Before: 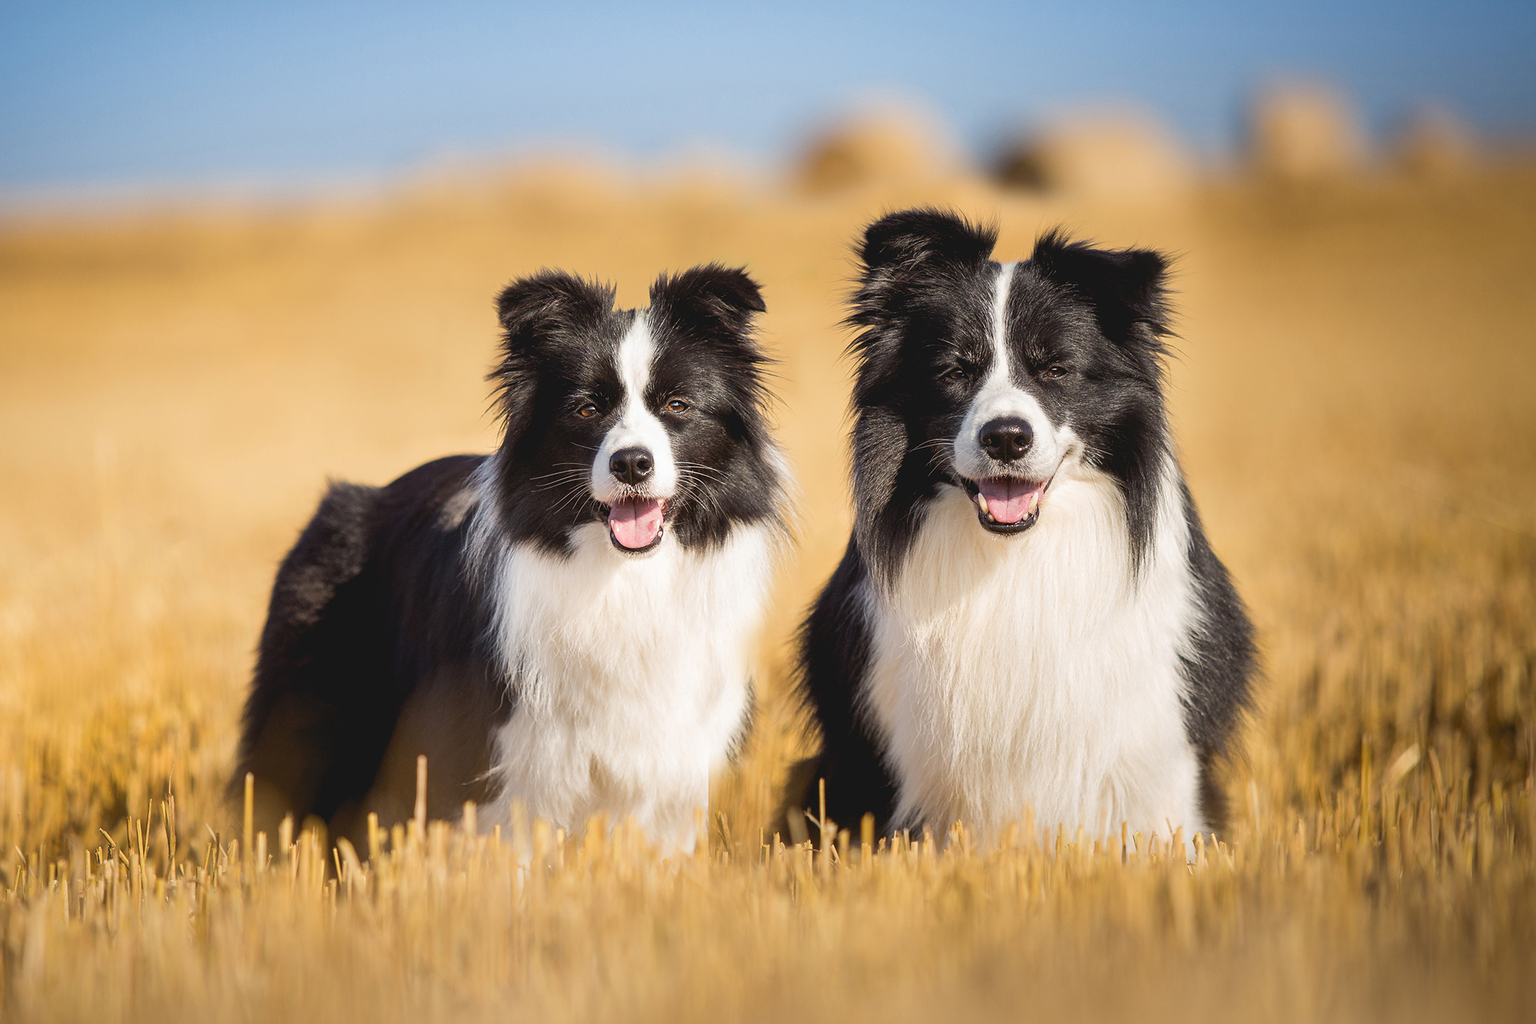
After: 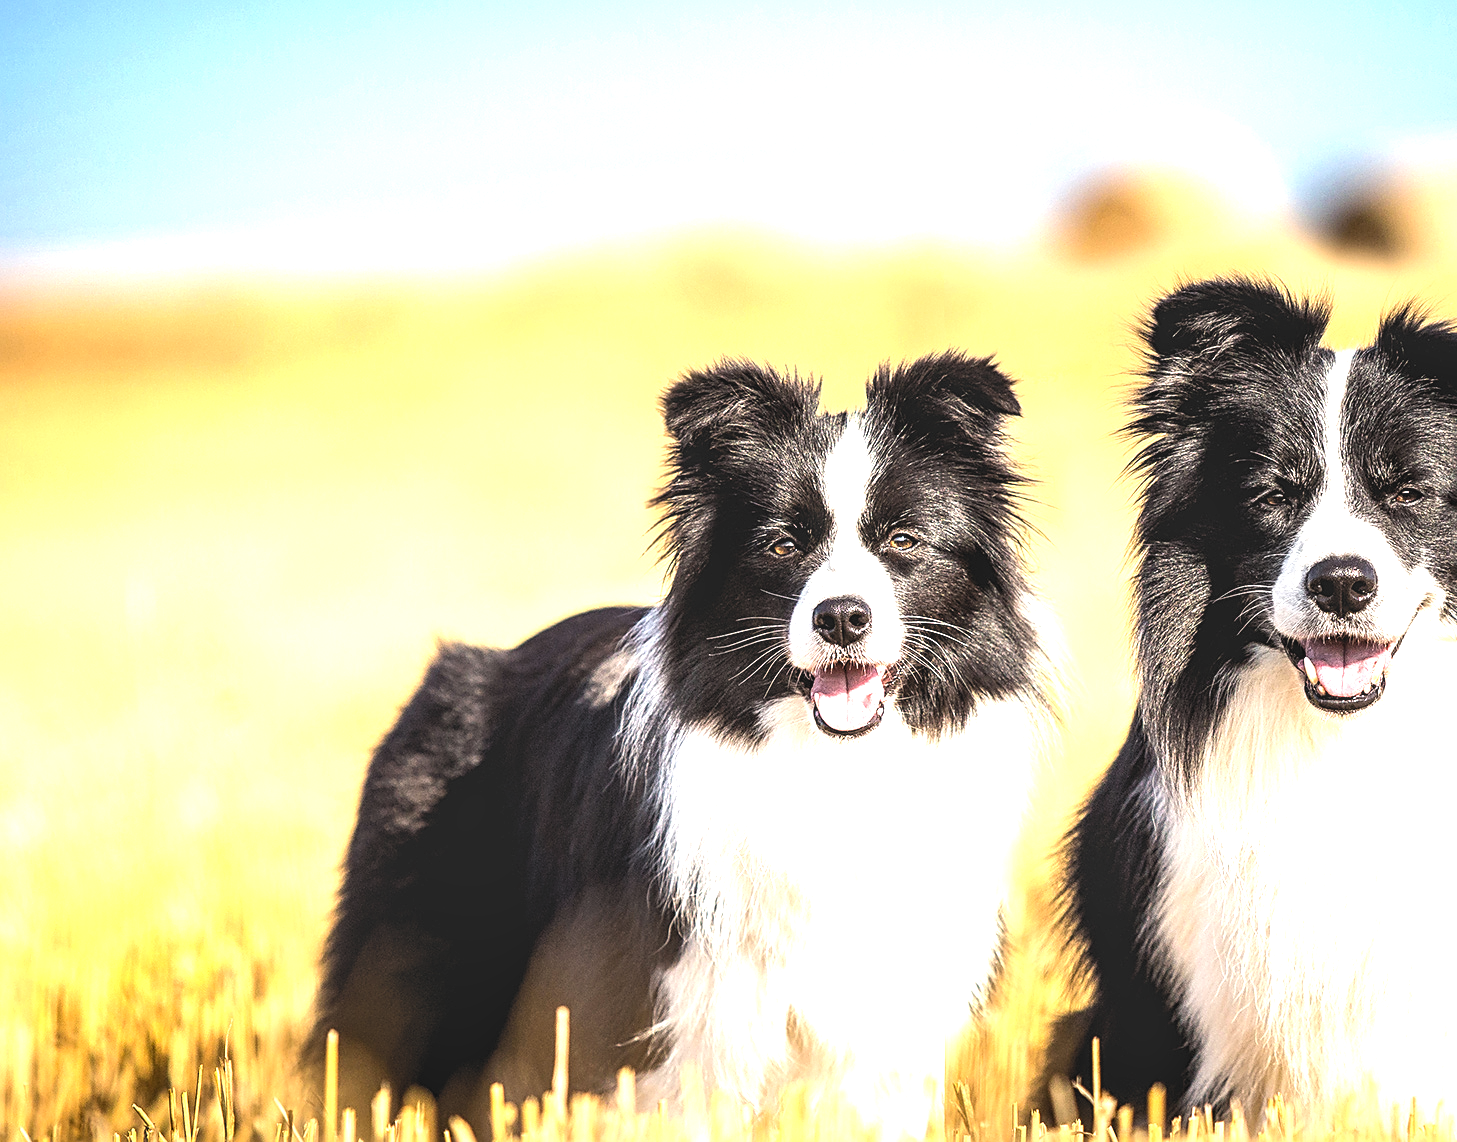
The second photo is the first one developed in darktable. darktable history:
exposure: exposure 0.657 EV, compensate highlight preservation false
local contrast: on, module defaults
crop: right 28.851%, bottom 16.336%
levels: levels [0.062, 0.494, 0.925]
sharpen: on, module defaults
tone equalizer: -8 EV -0.427 EV, -7 EV -0.401 EV, -6 EV -0.307 EV, -5 EV -0.223 EV, -3 EV 0.225 EV, -2 EV 0.359 EV, -1 EV 0.408 EV, +0 EV 0.437 EV, edges refinement/feathering 500, mask exposure compensation -1.57 EV, preserve details no
